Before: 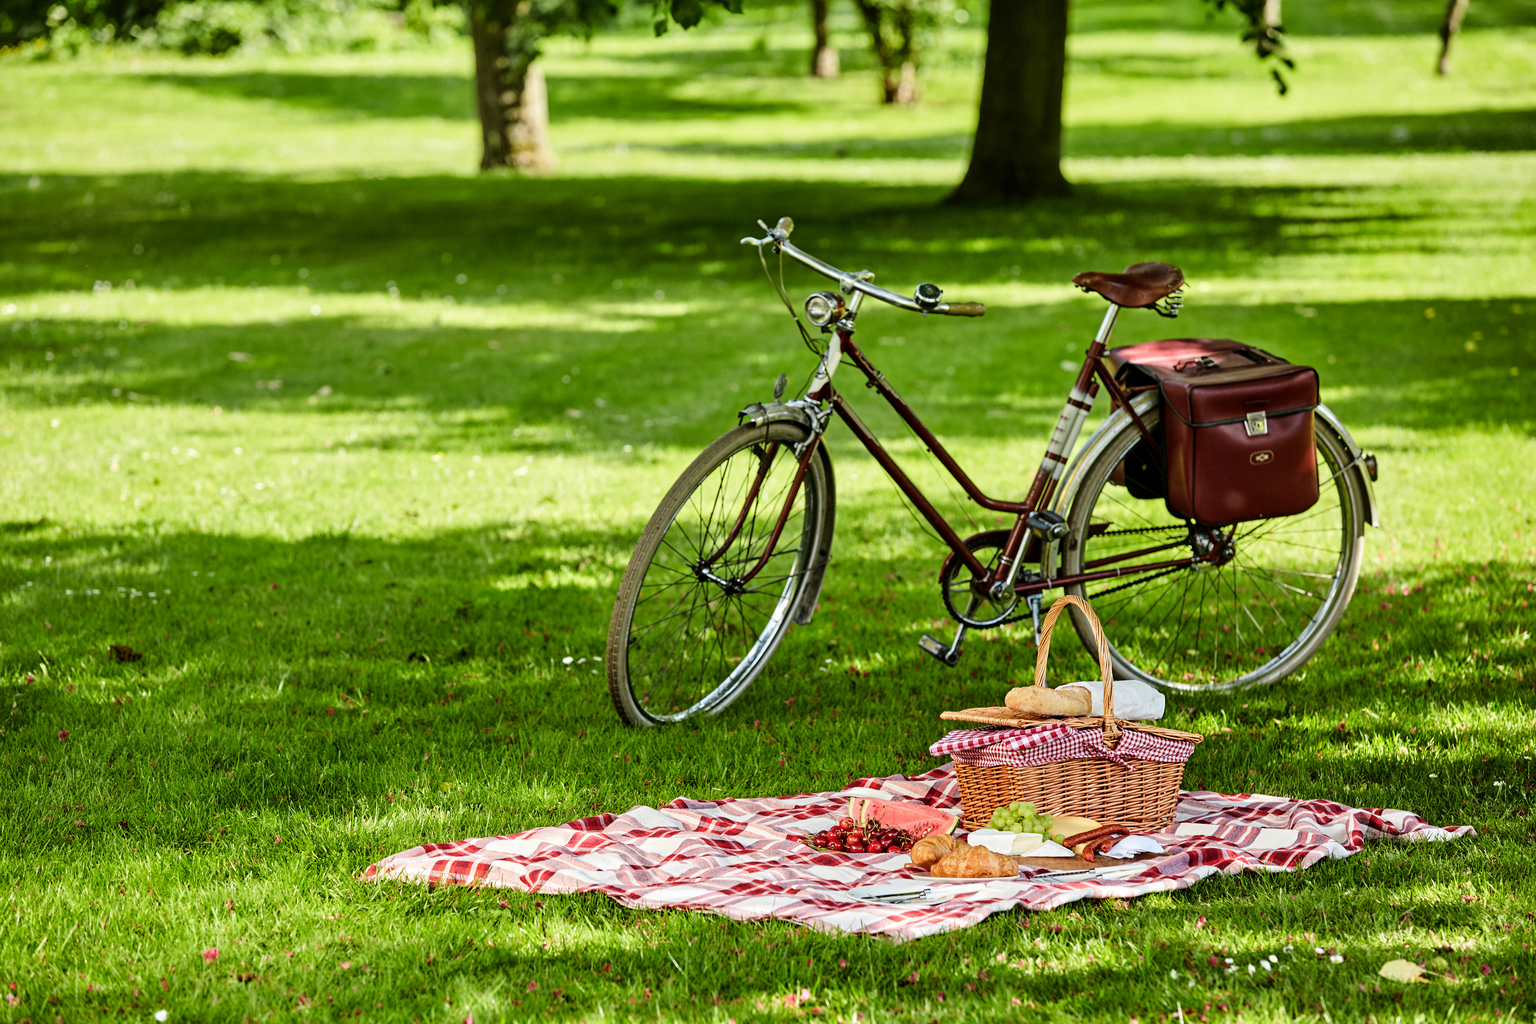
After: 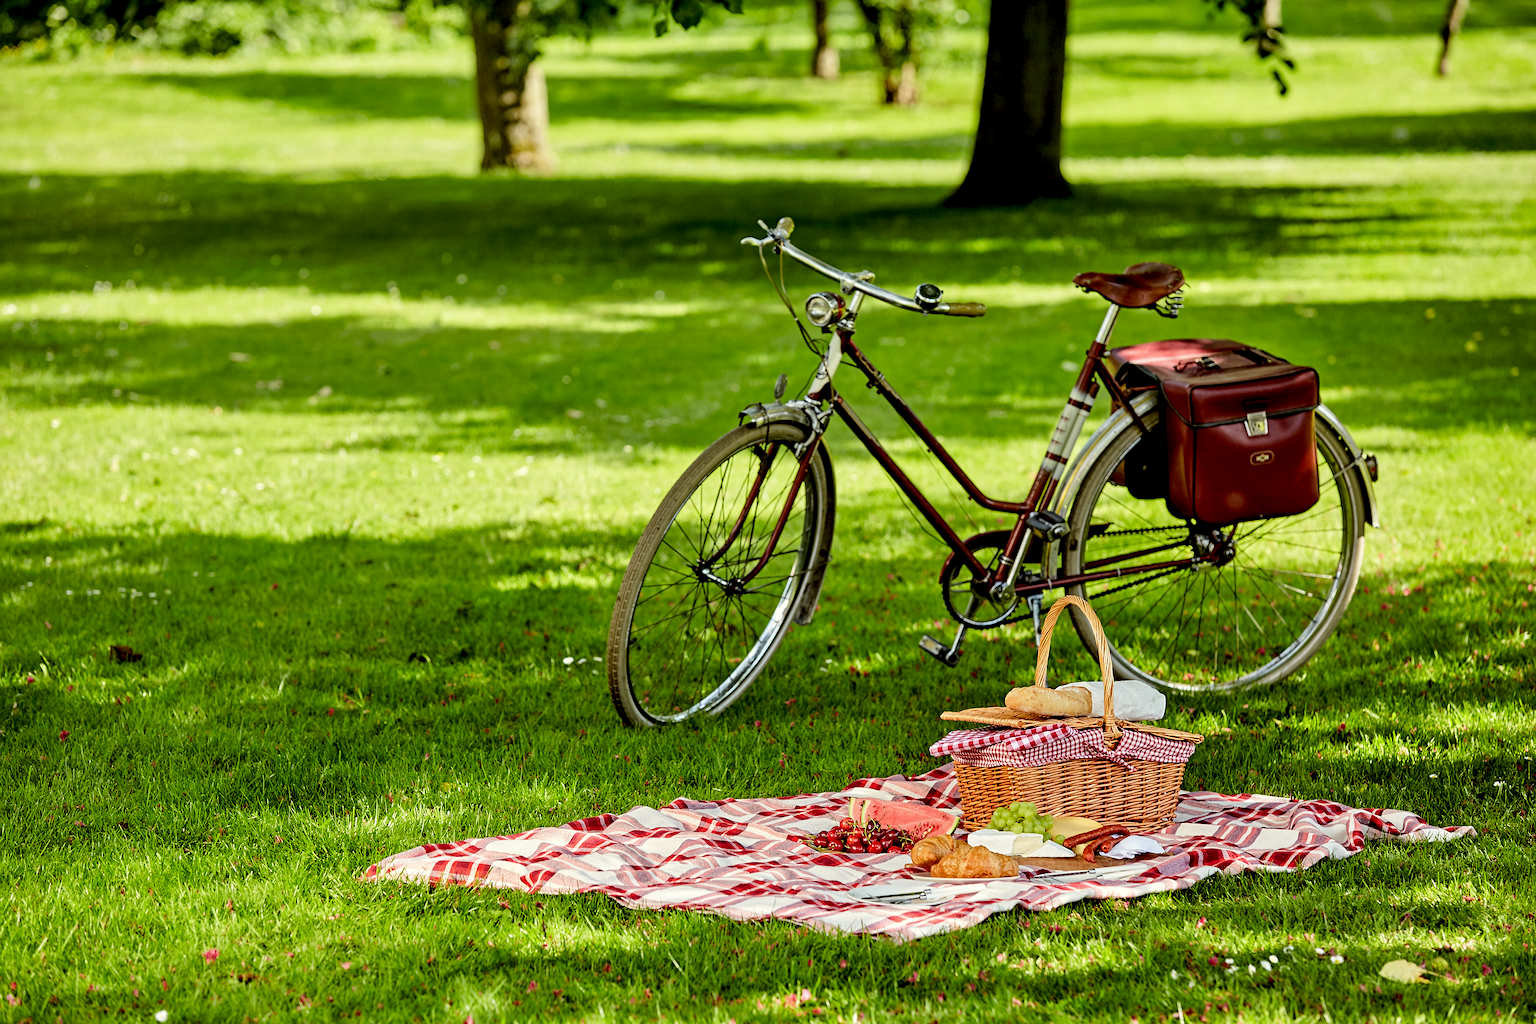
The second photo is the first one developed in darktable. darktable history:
sharpen: amount 0.487
exposure: black level correction 0.009, exposure 0.111 EV, compensate highlight preservation false
shadows and highlights: shadows 25.2, white point adjustment -3.1, highlights -29.84
color correction: highlights a* -1.04, highlights b* 4.5, shadows a* 3.56
